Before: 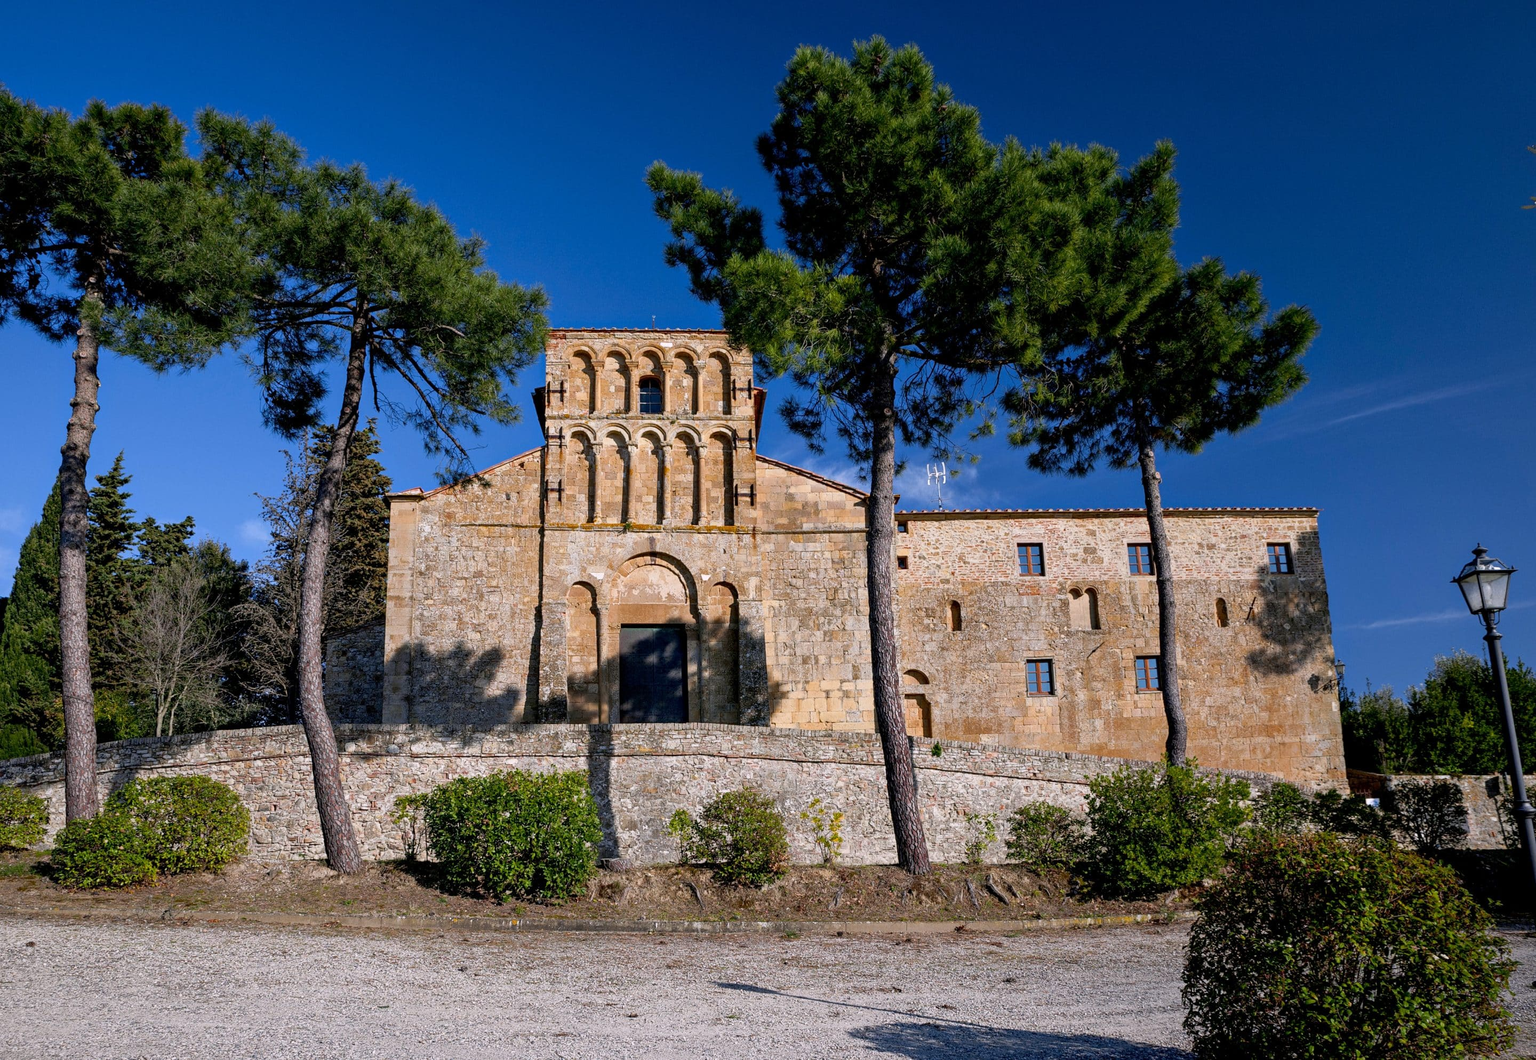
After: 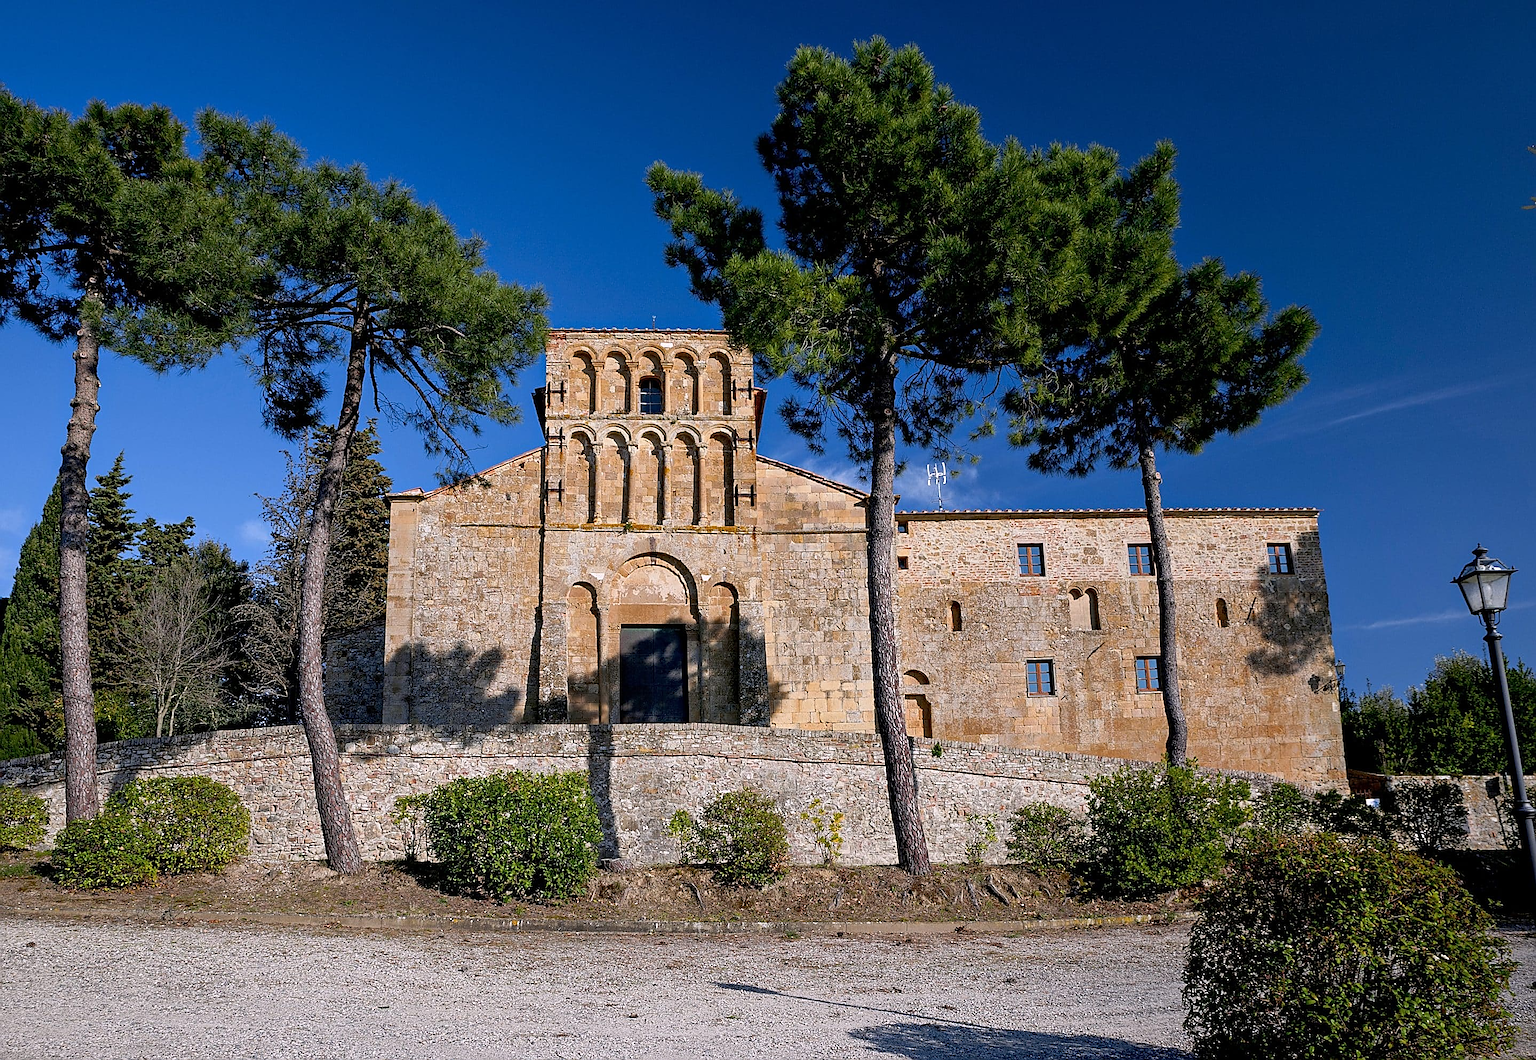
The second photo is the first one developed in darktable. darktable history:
sharpen: radius 1.425, amount 1.26, threshold 0.626
